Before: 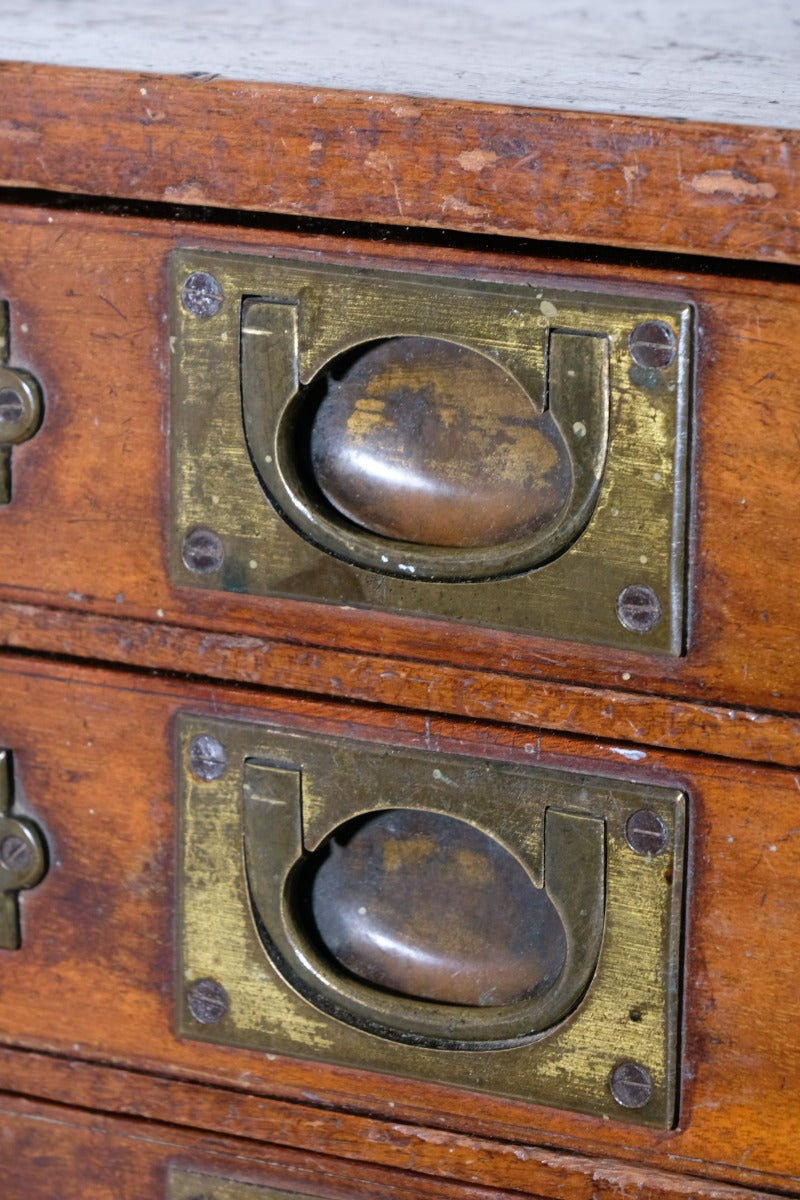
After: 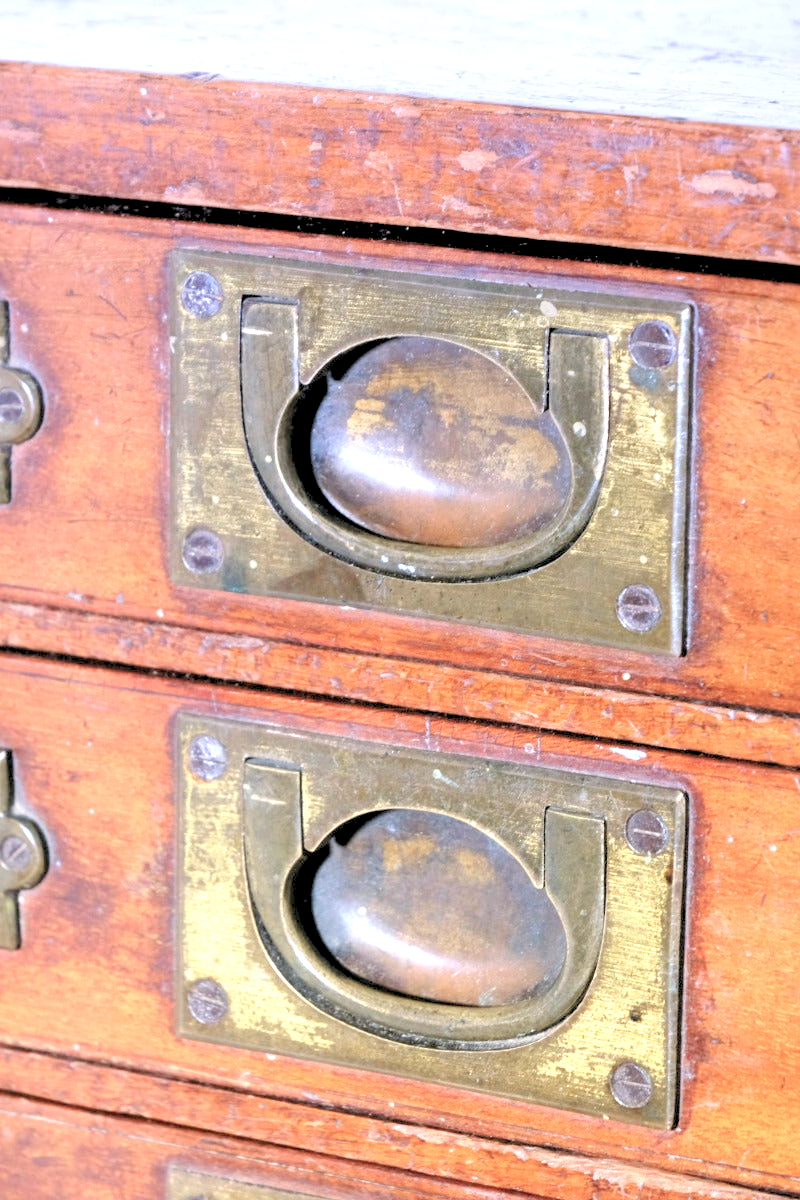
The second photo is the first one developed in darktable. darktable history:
exposure: black level correction 0, exposure 1.45 EV, compensate exposure bias true, compensate highlight preservation false
graduated density: hue 238.83°, saturation 50%
color balance: input saturation 80.07%
levels: levels [0.072, 0.414, 0.976]
